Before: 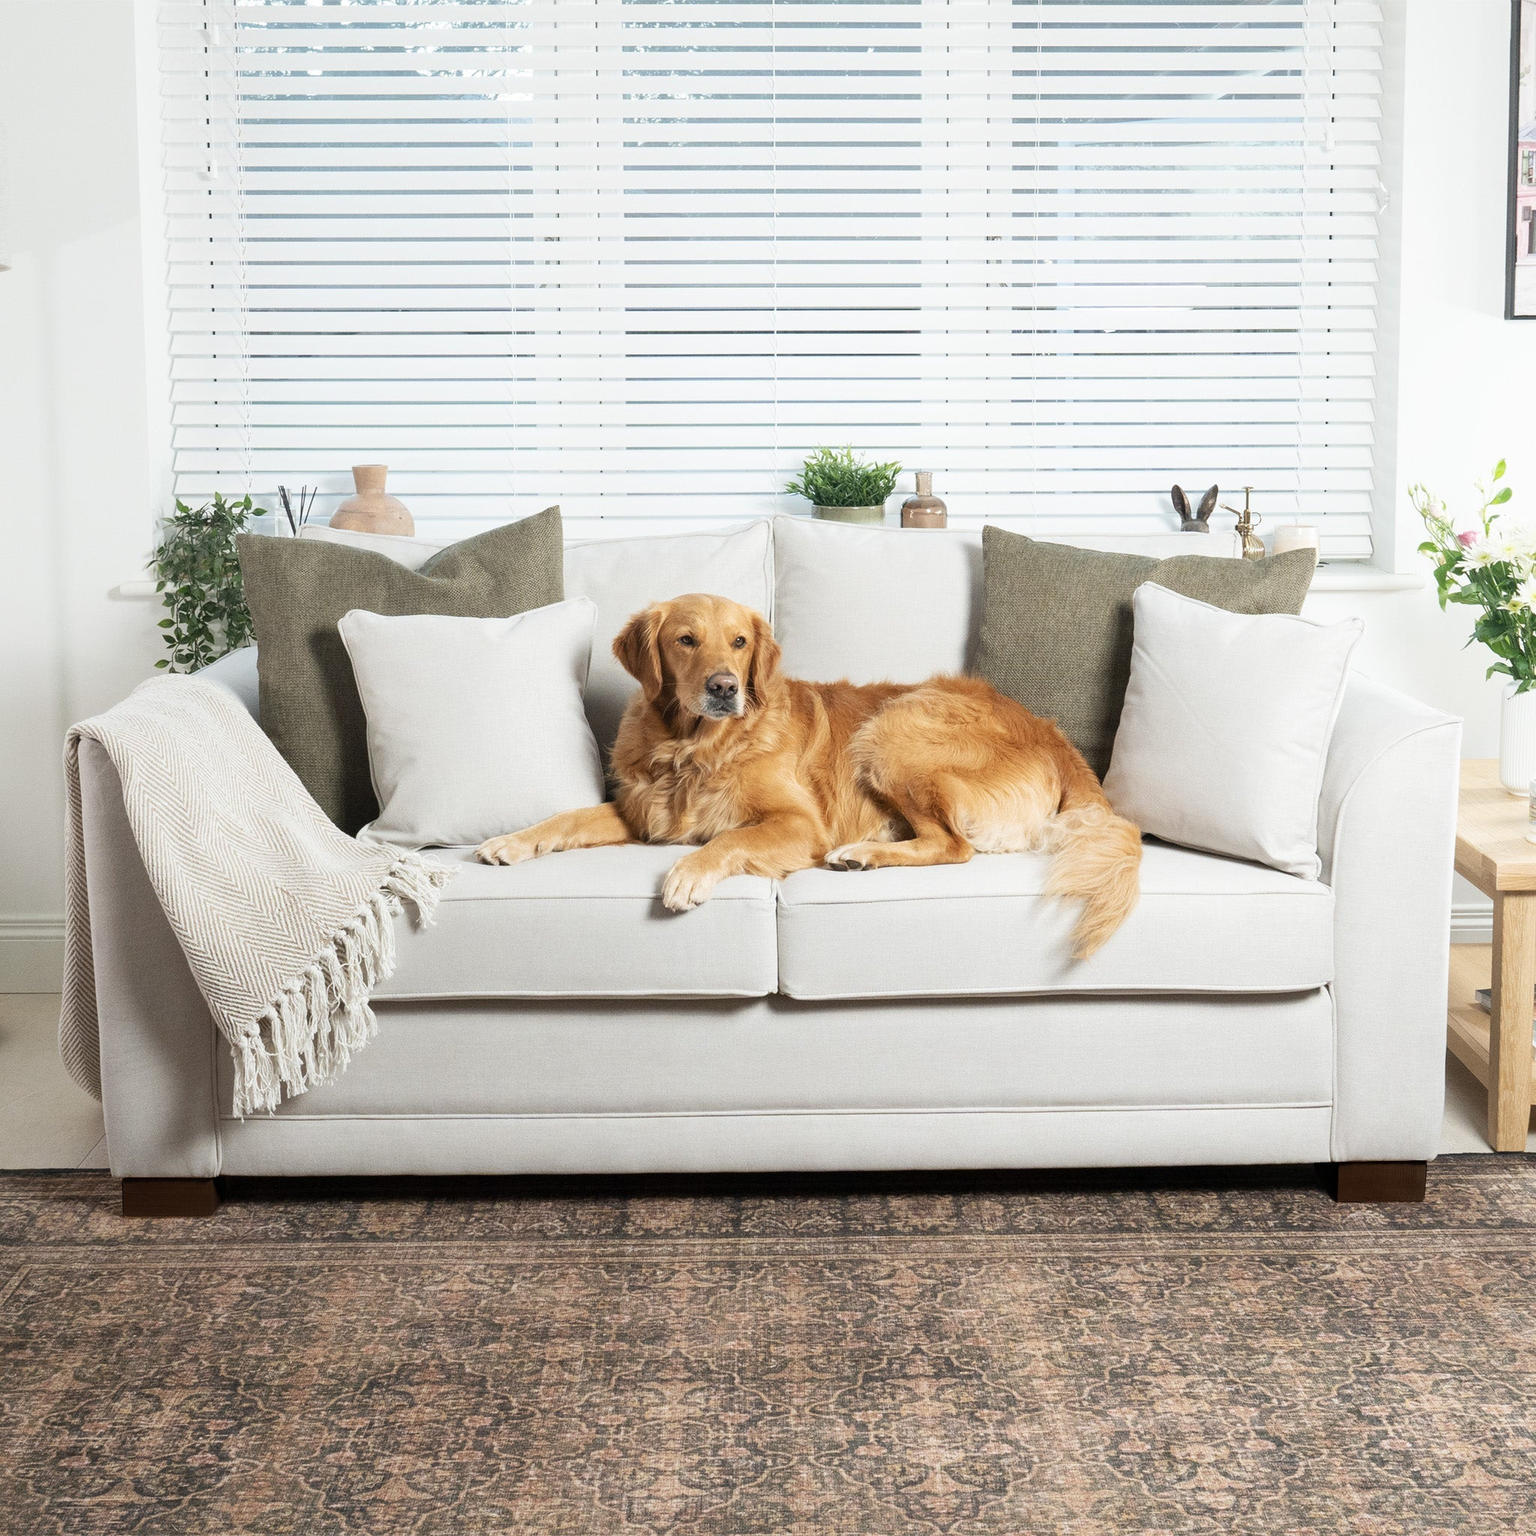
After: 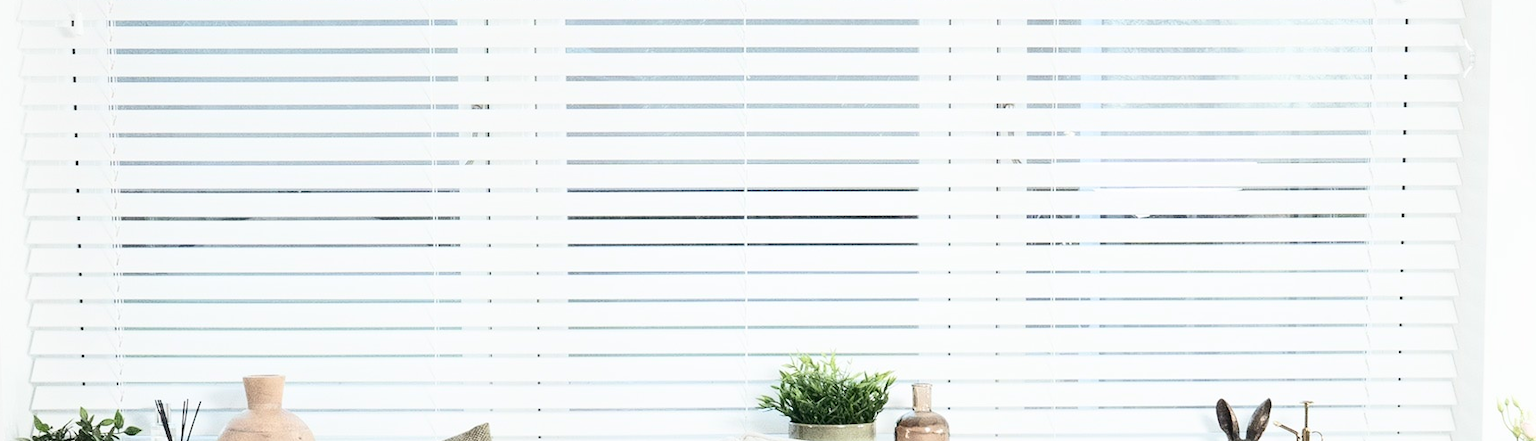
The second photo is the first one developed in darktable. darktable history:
crop and rotate: left 9.638%, top 9.742%, right 6.178%, bottom 66.041%
contrast brightness saturation: contrast 0.276
